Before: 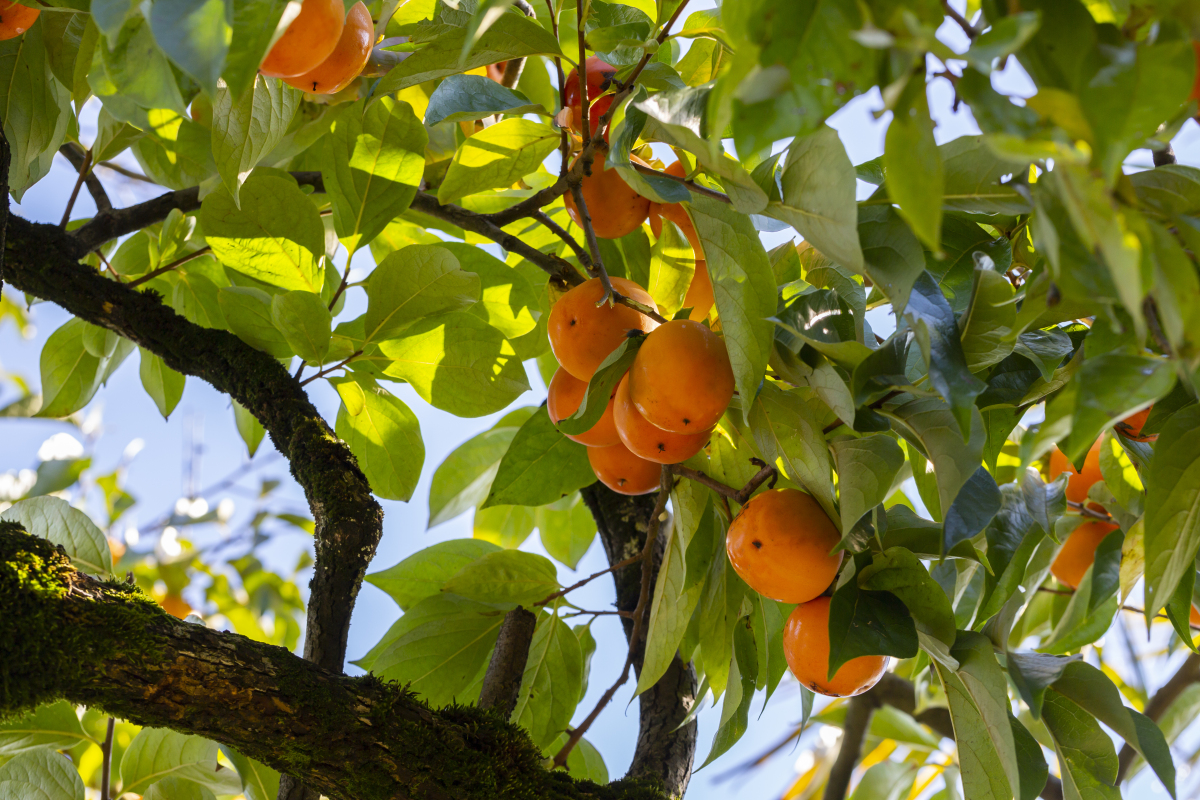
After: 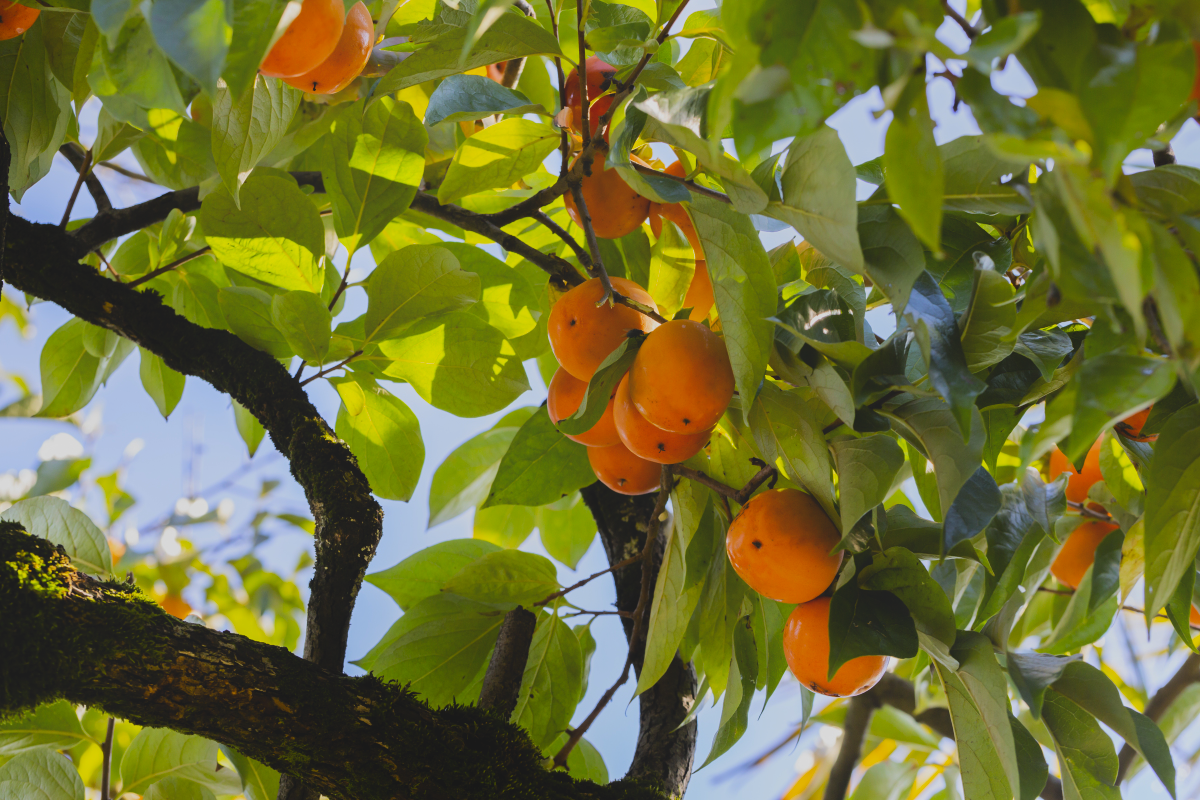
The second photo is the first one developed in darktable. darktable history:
tone curve: curves: ch0 [(0.029, 0) (0.134, 0.063) (0.249, 0.198) (0.378, 0.365) (0.499, 0.529) (1, 1)], color space Lab, linked channels, preserve colors none
local contrast: detail 70%
